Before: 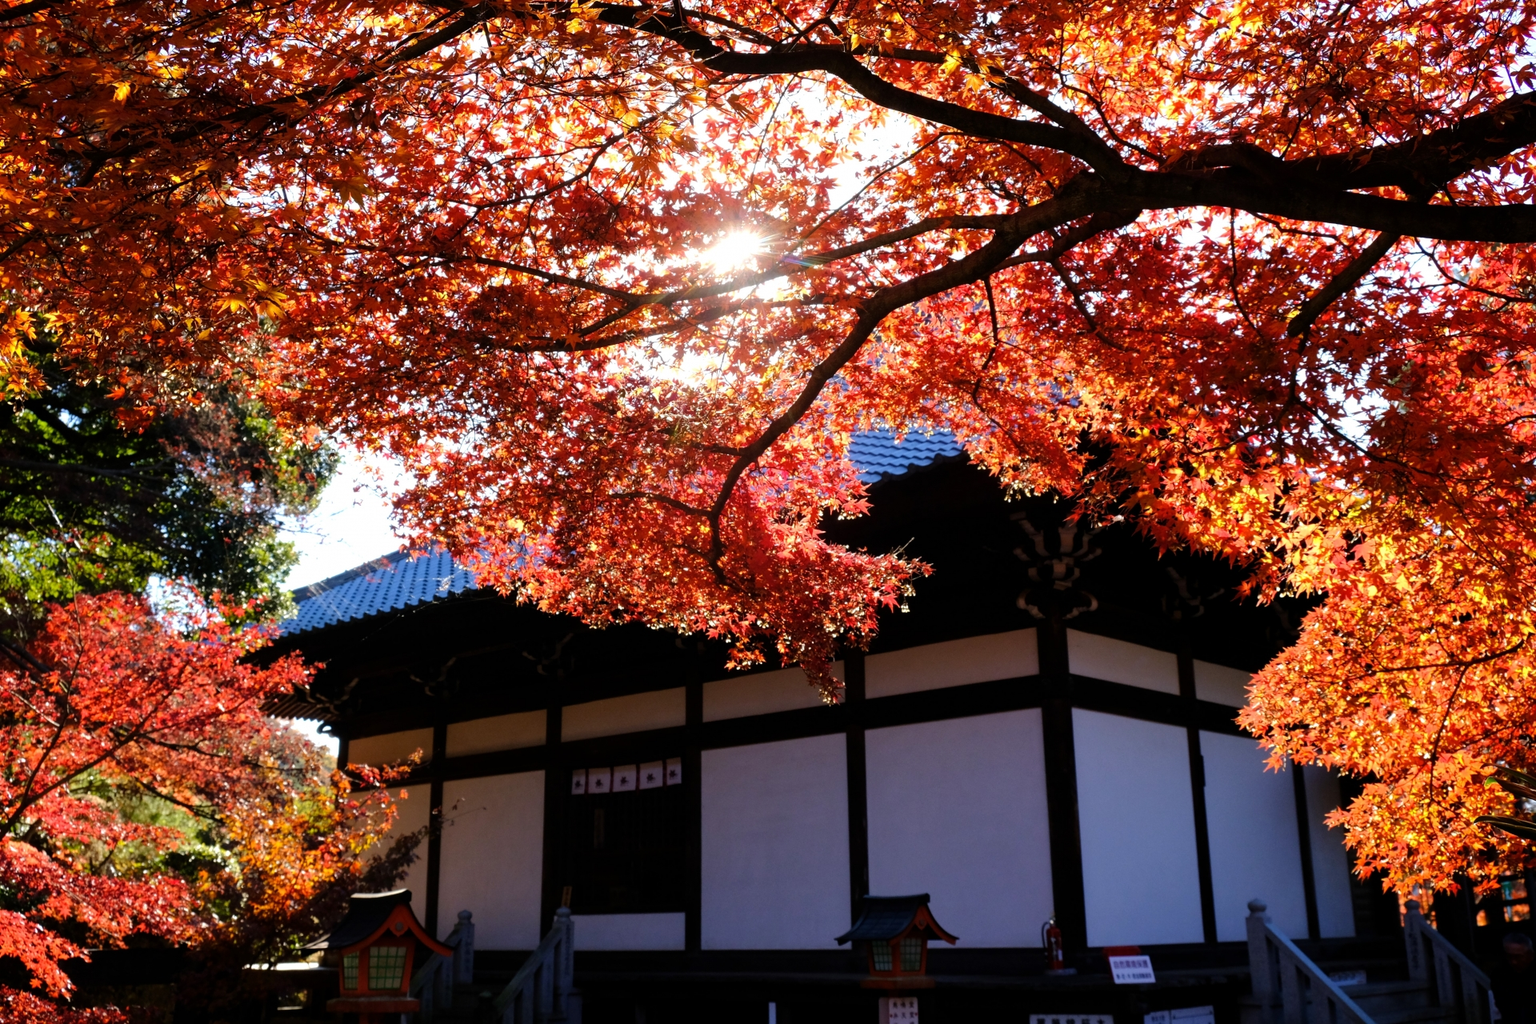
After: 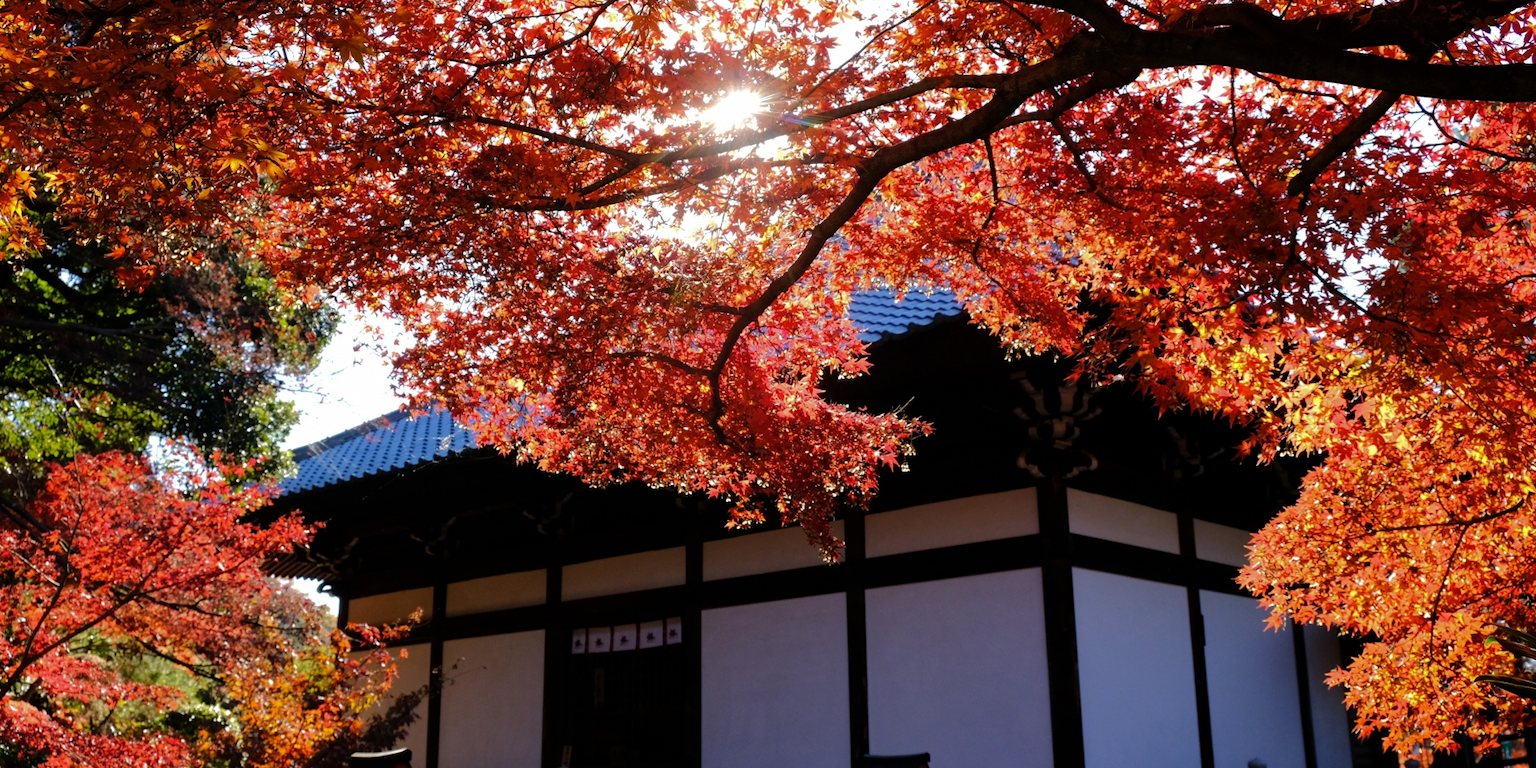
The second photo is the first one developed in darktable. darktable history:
crop: top 13.819%, bottom 11.169%
rgb curve: curves: ch0 [(0, 0) (0.175, 0.154) (0.785, 0.663) (1, 1)]
